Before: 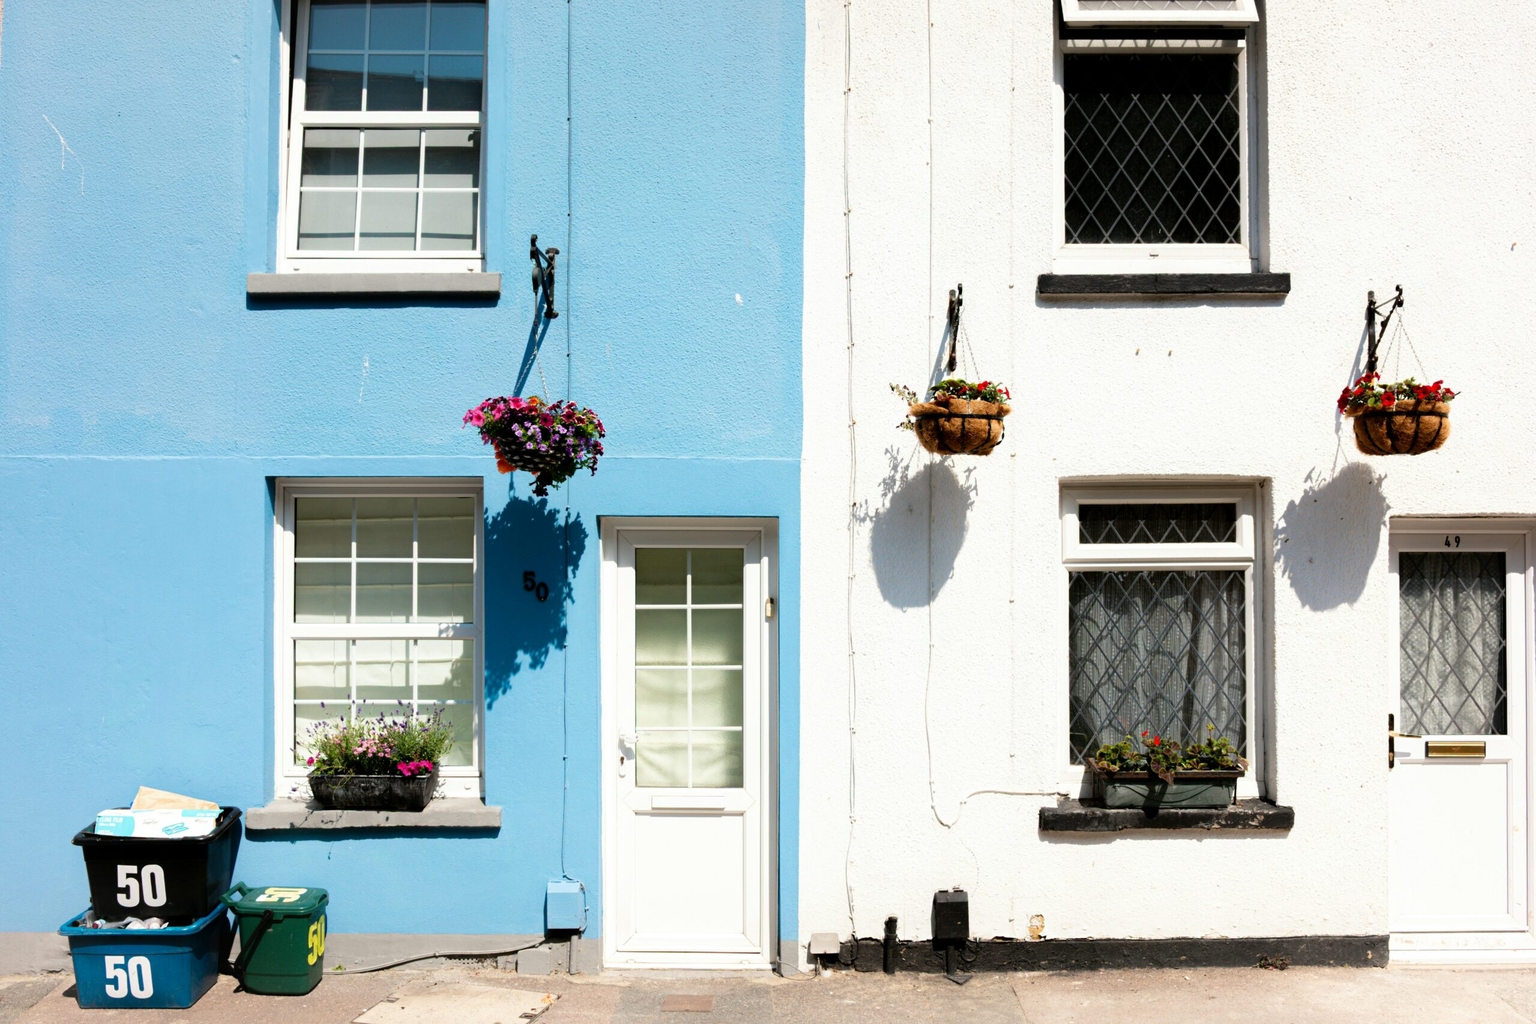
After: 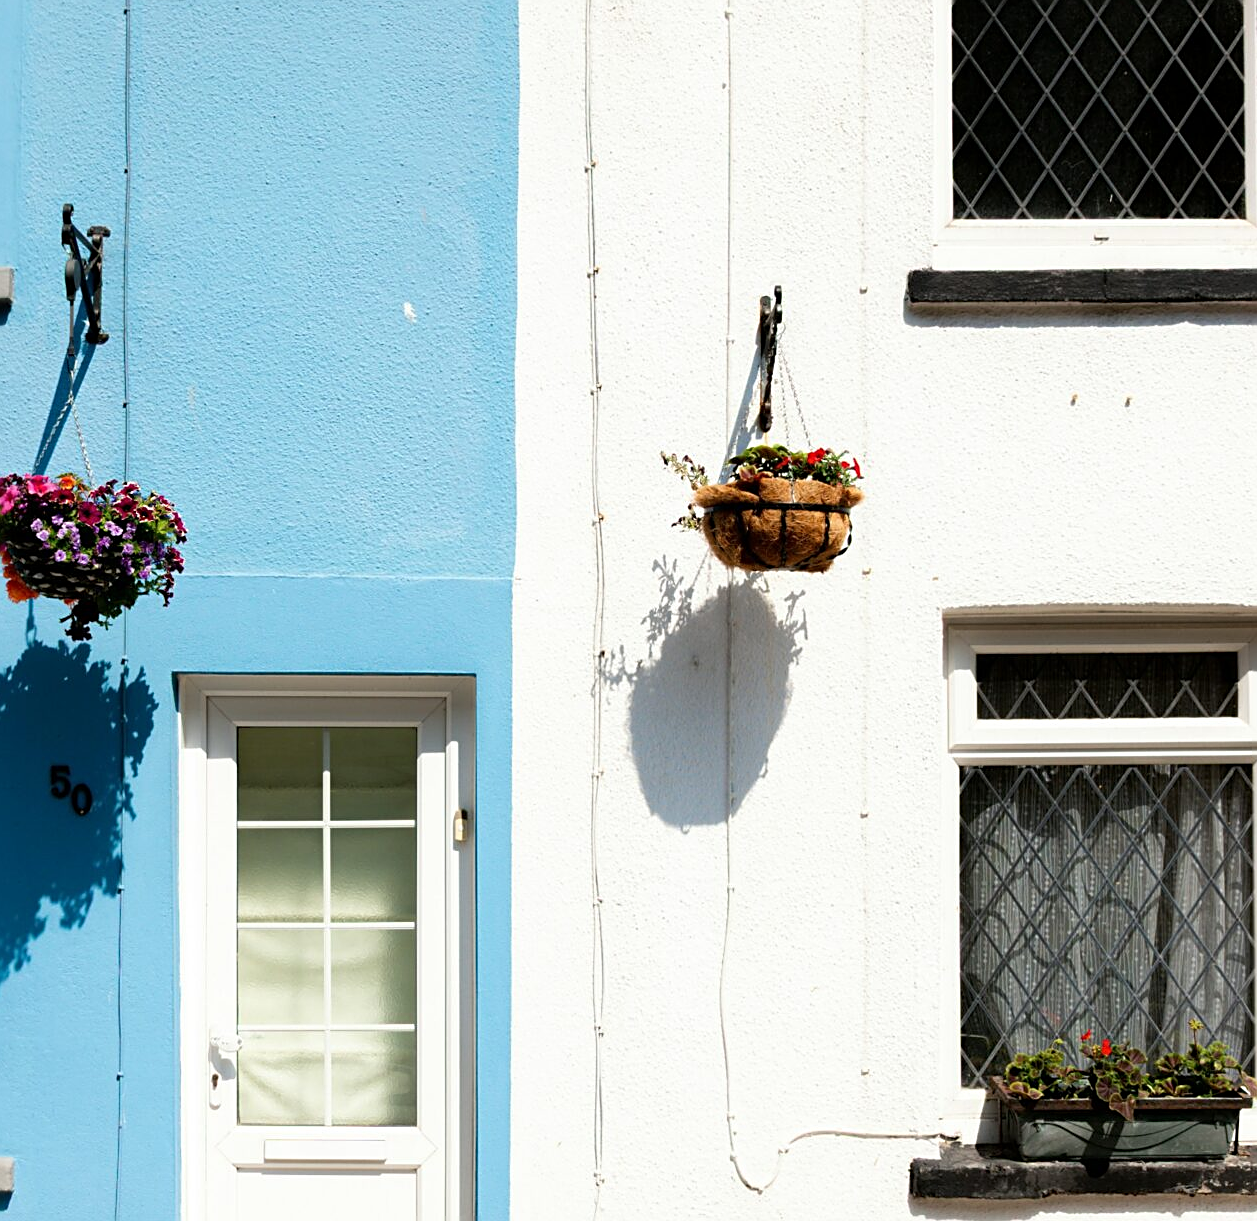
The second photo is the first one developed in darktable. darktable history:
sharpen: on, module defaults
crop: left 32.148%, top 10.969%, right 18.743%, bottom 17.448%
